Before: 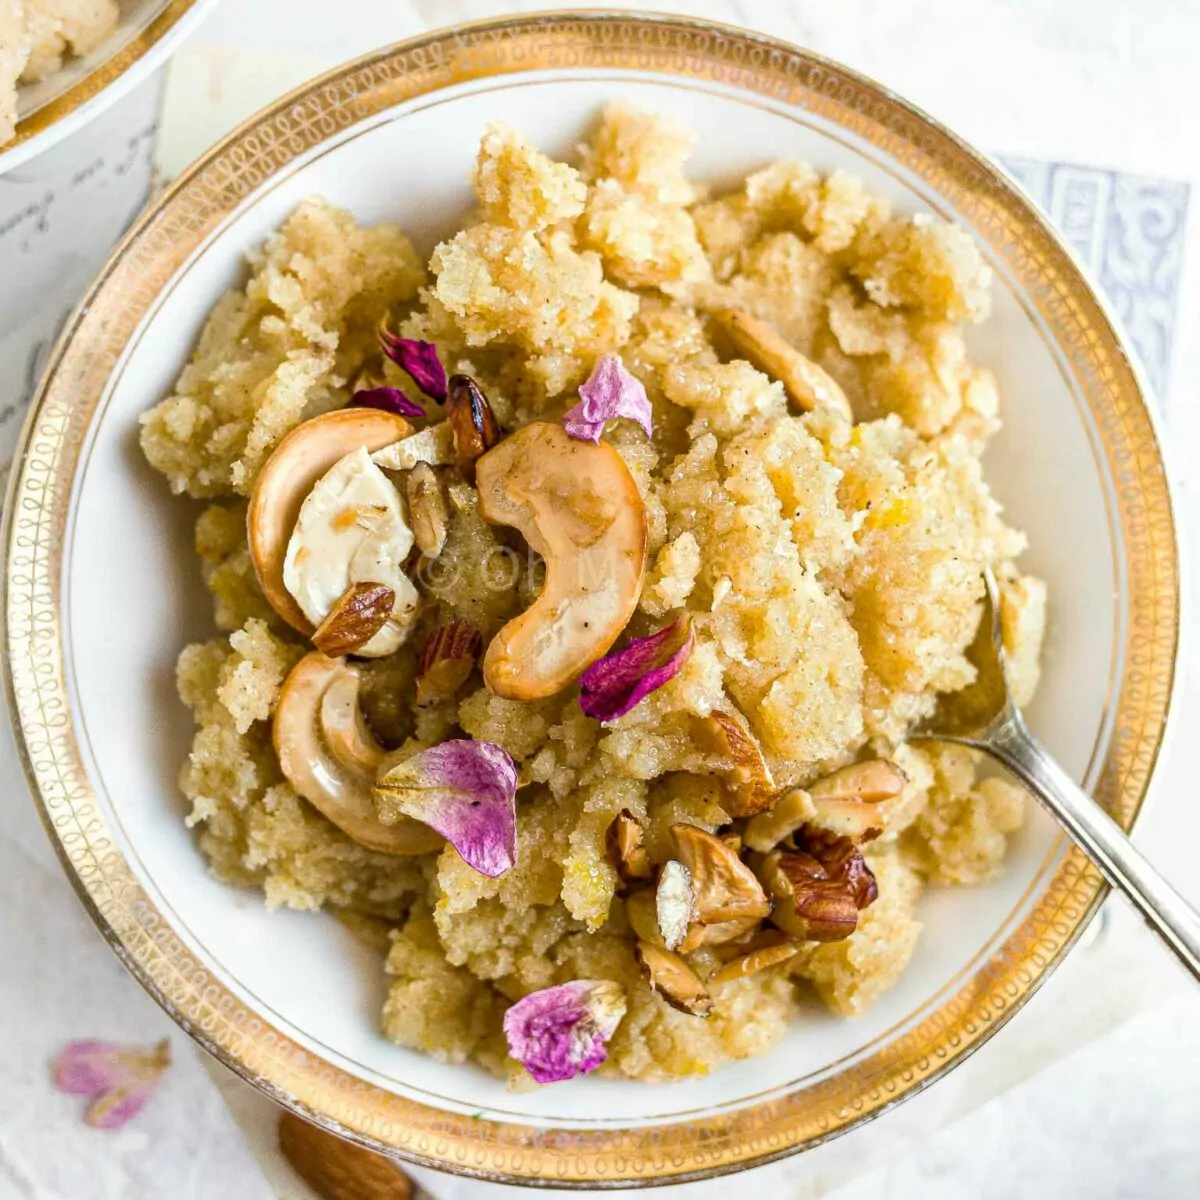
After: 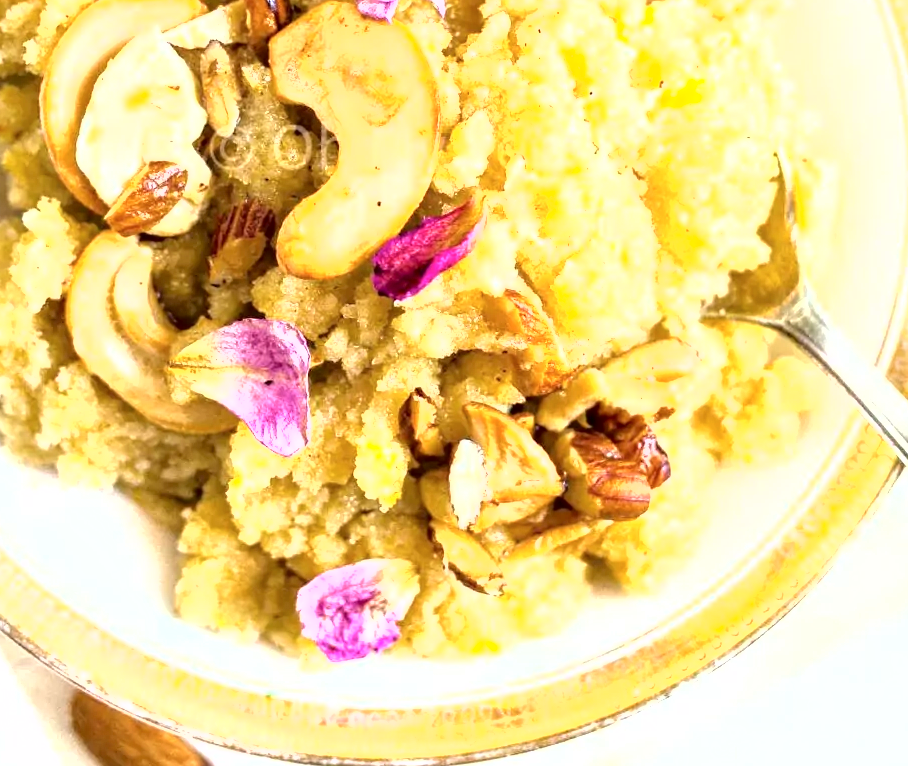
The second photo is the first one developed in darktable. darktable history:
exposure: black level correction 0, exposure 1.45 EV, compensate exposure bias true, compensate highlight preservation false
crop and rotate: left 17.299%, top 35.115%, right 7.015%, bottom 1.024%
fill light: exposure -2 EV, width 8.6
contrast brightness saturation: saturation -0.04
